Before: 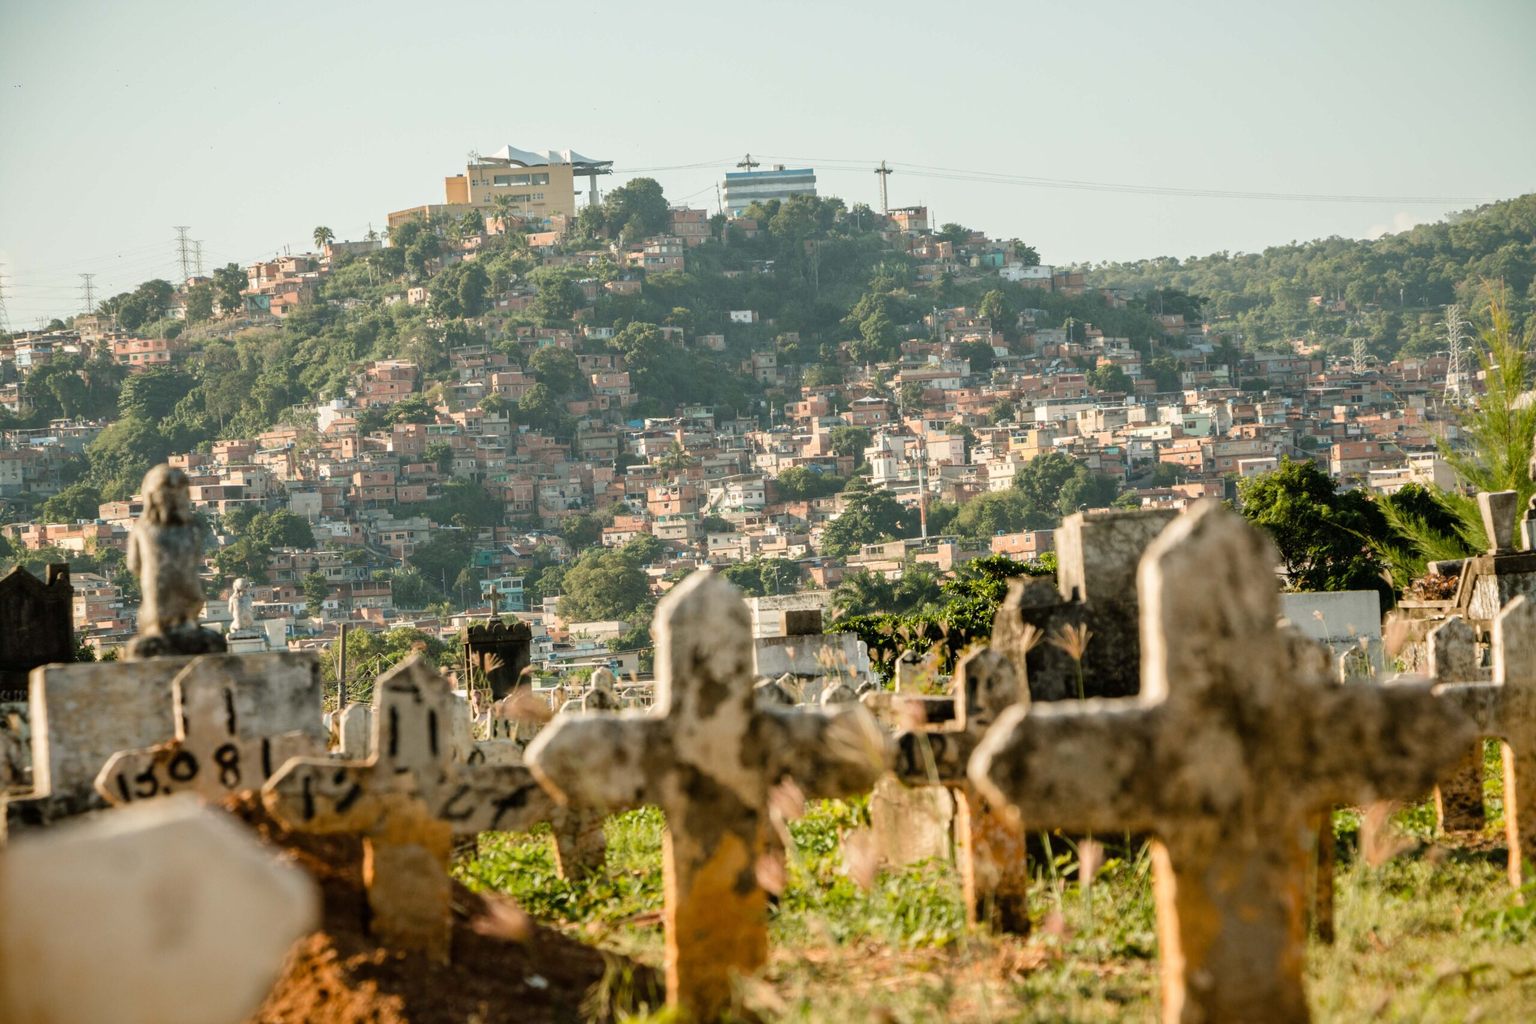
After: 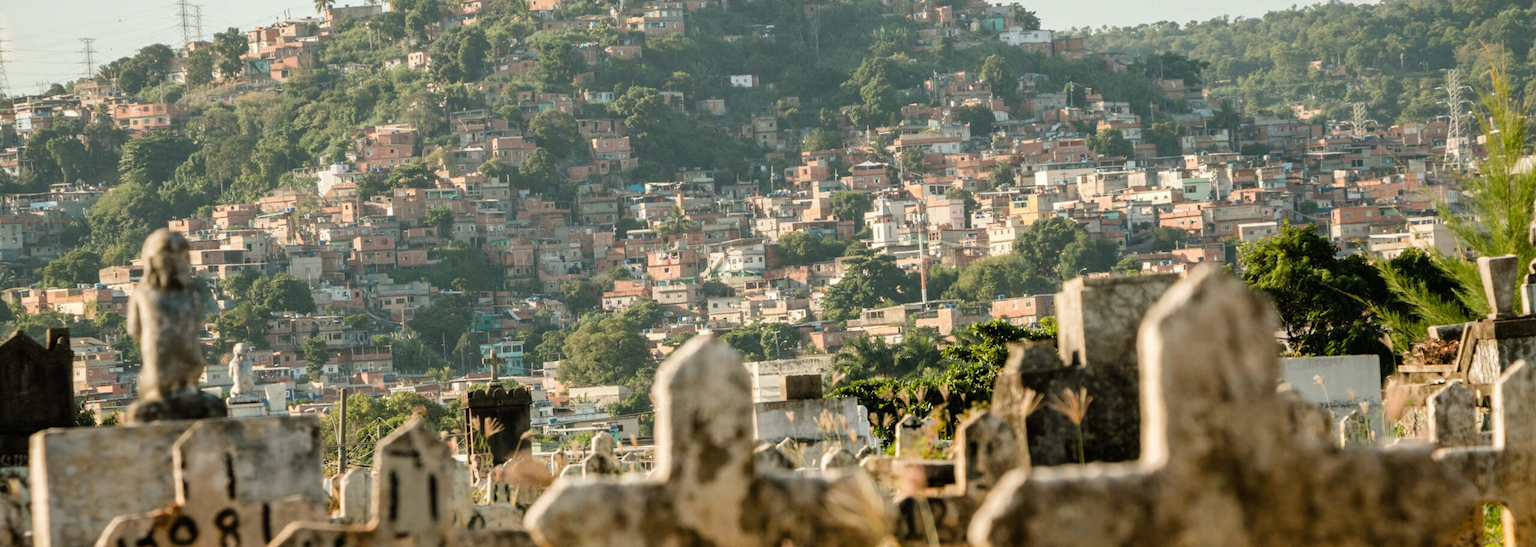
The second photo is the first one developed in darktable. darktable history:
crop and rotate: top 23.043%, bottom 23.437%
